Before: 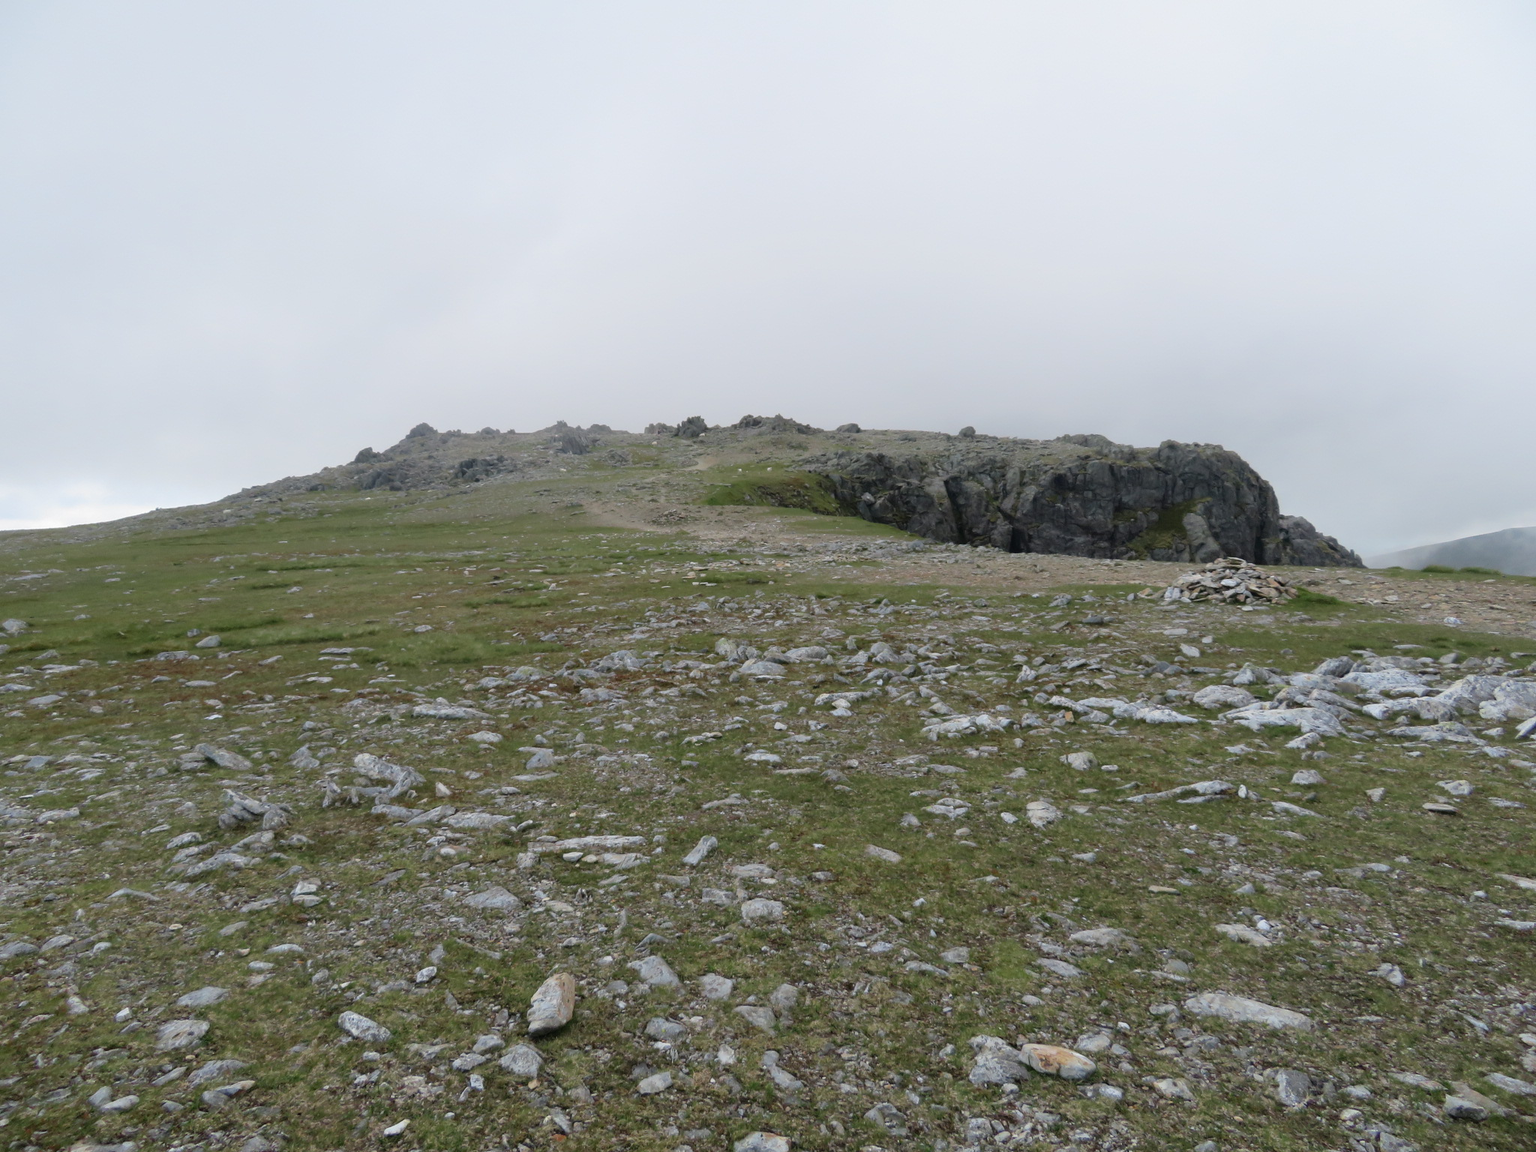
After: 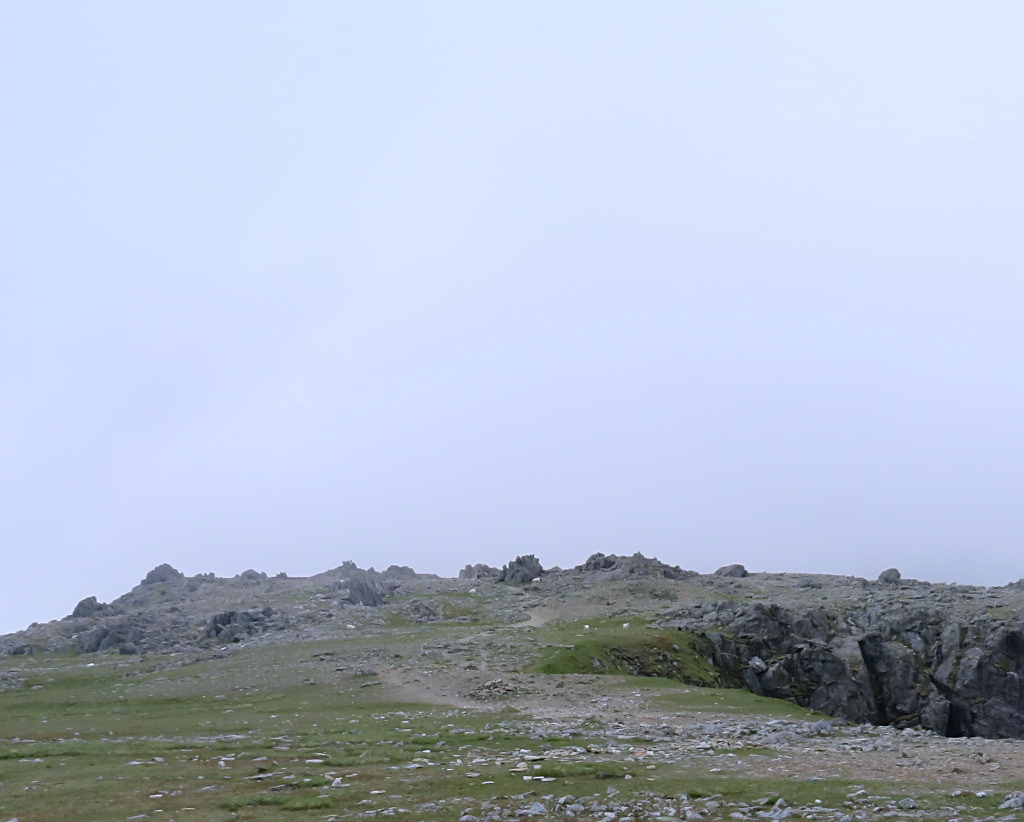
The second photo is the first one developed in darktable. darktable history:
crop: left 19.556%, right 30.401%, bottom 46.458%
white balance: red 0.967, blue 1.119, emerald 0.756
sharpen: on, module defaults
